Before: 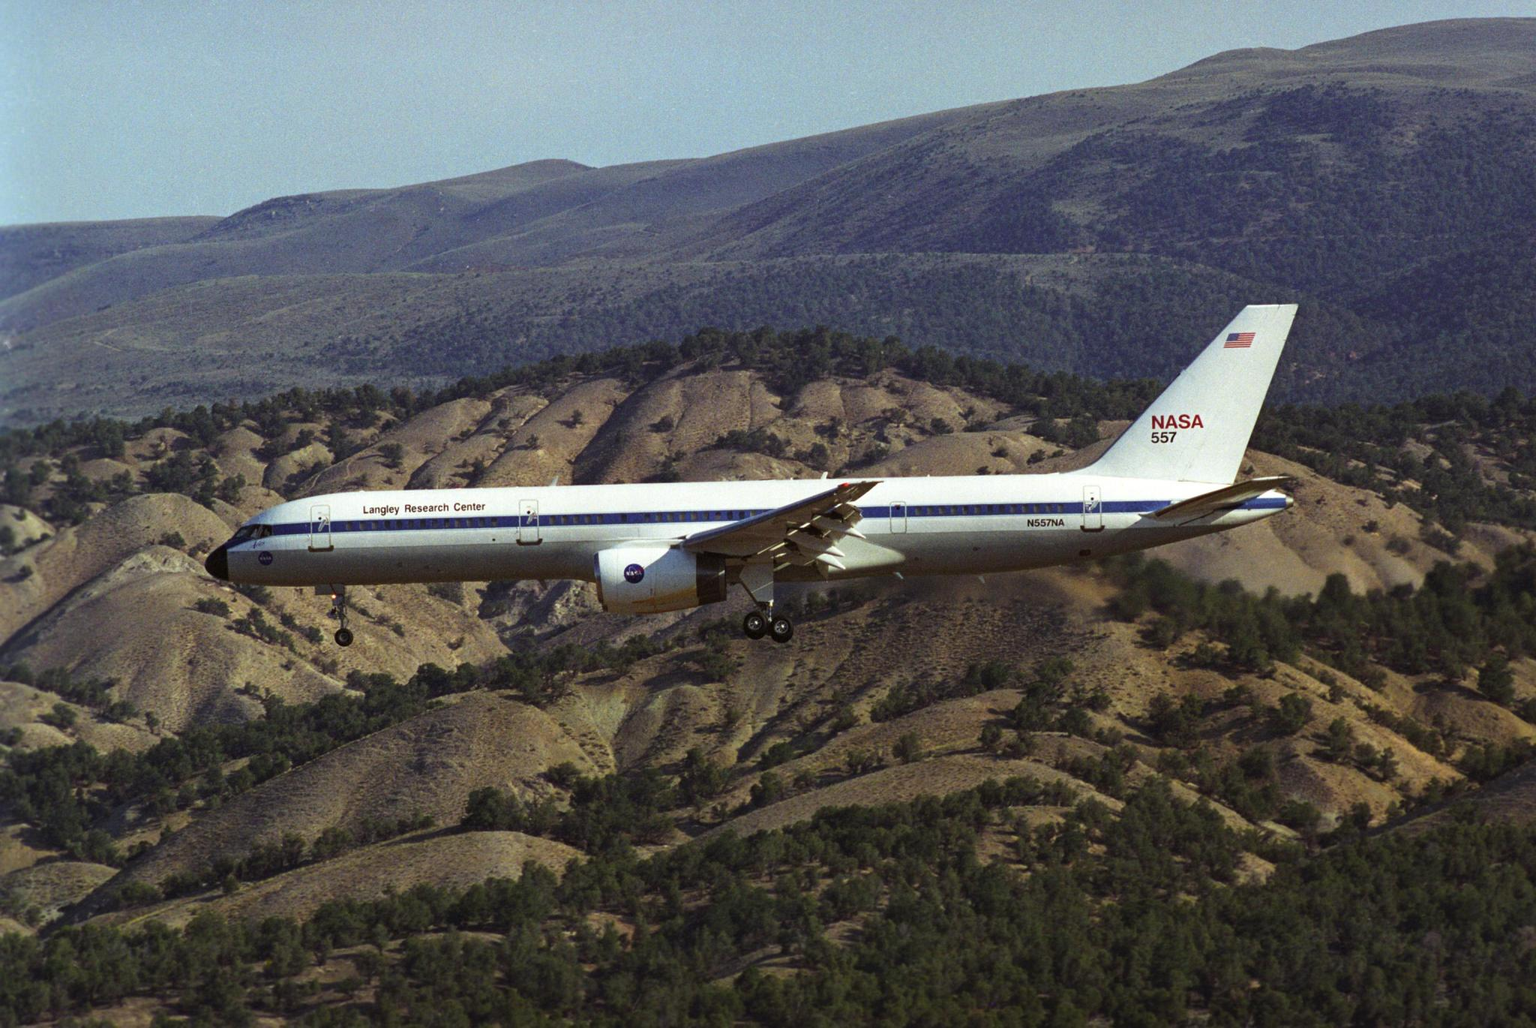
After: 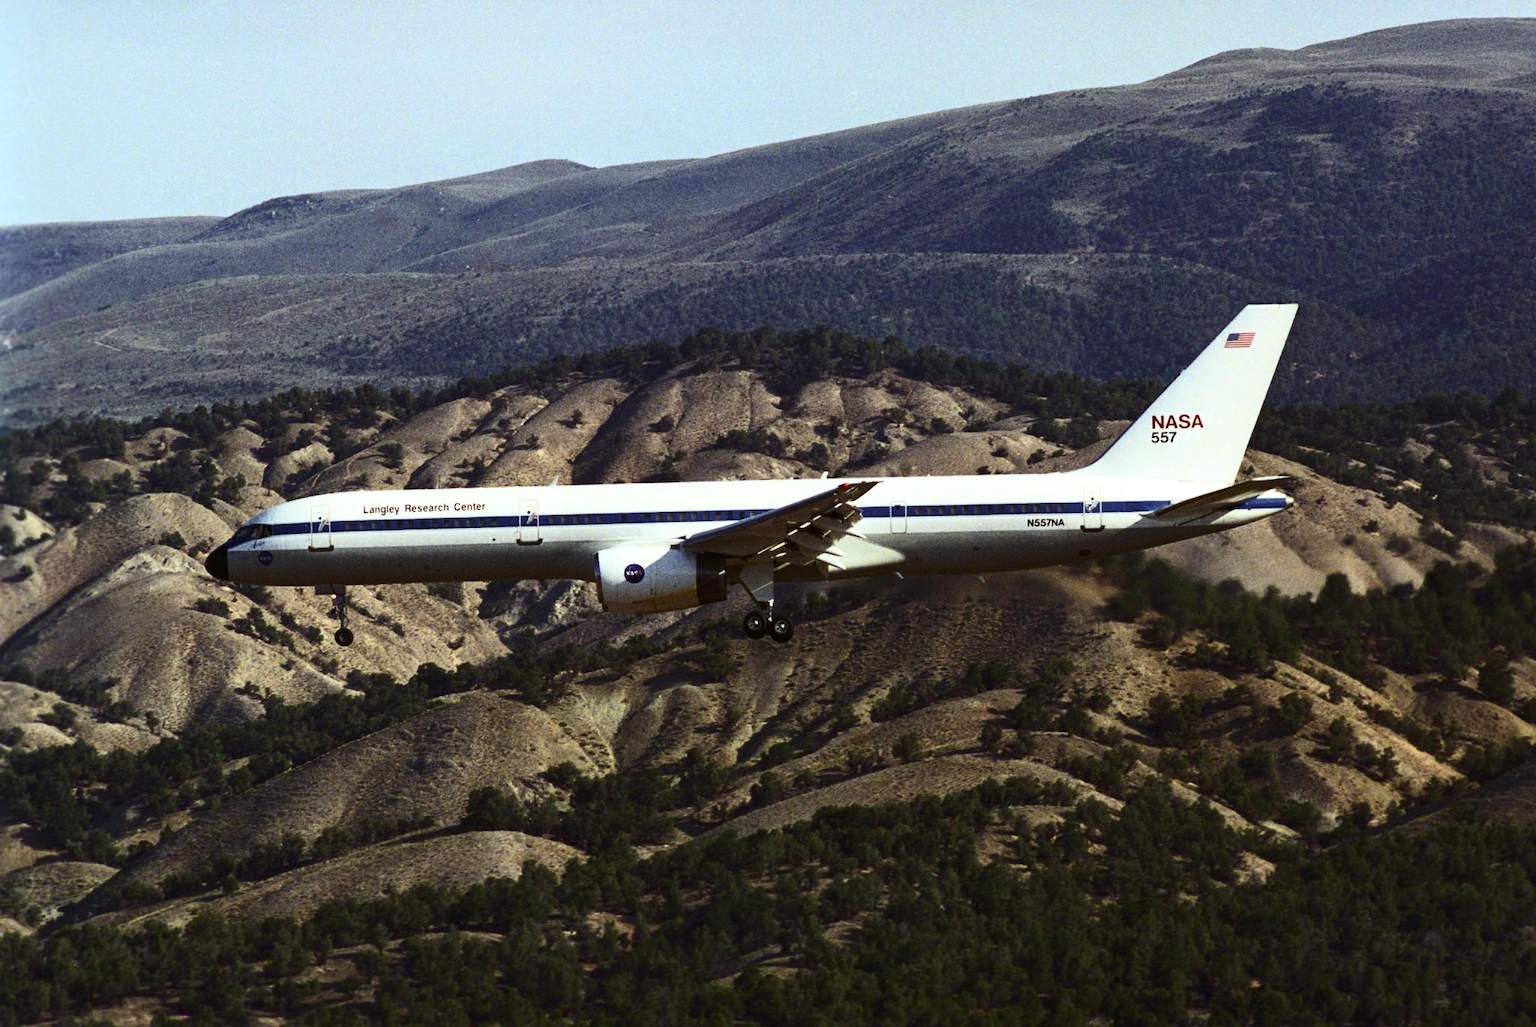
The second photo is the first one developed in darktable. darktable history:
contrast brightness saturation: contrast 0.38, brightness 0.107
tone equalizer: edges refinement/feathering 500, mask exposure compensation -1.57 EV, preserve details no
